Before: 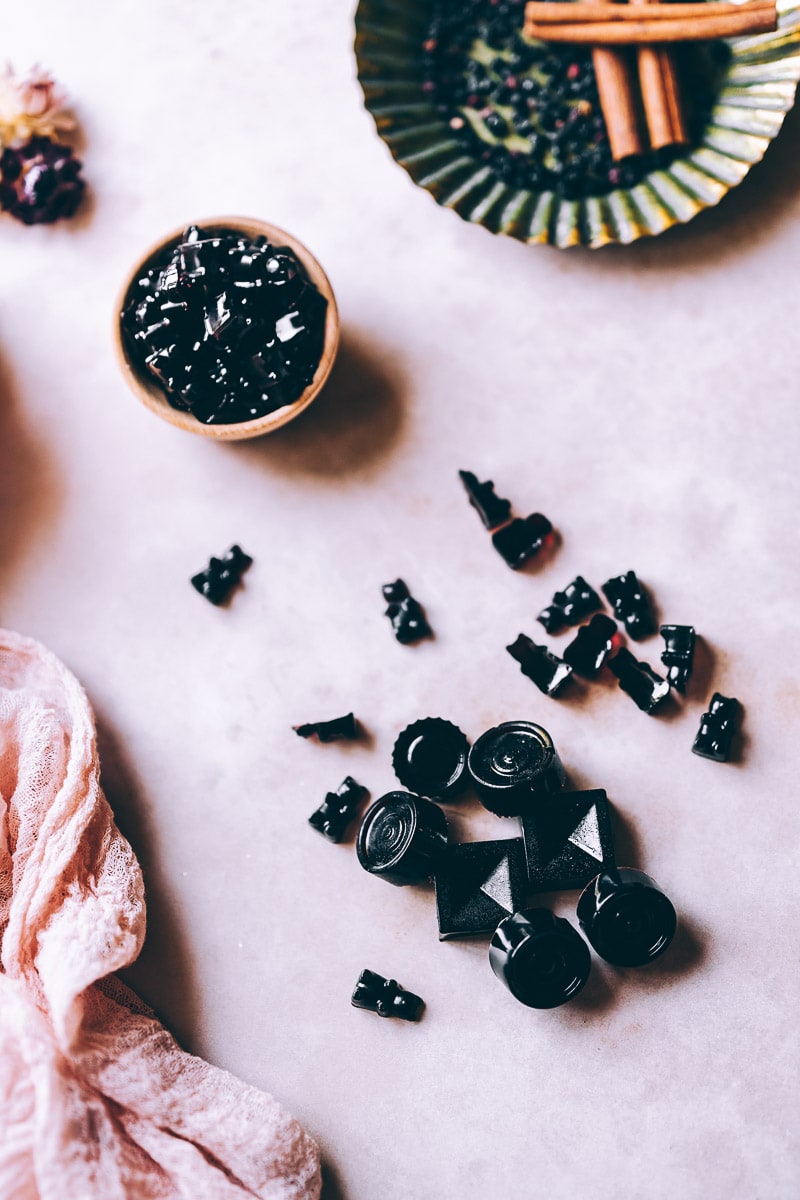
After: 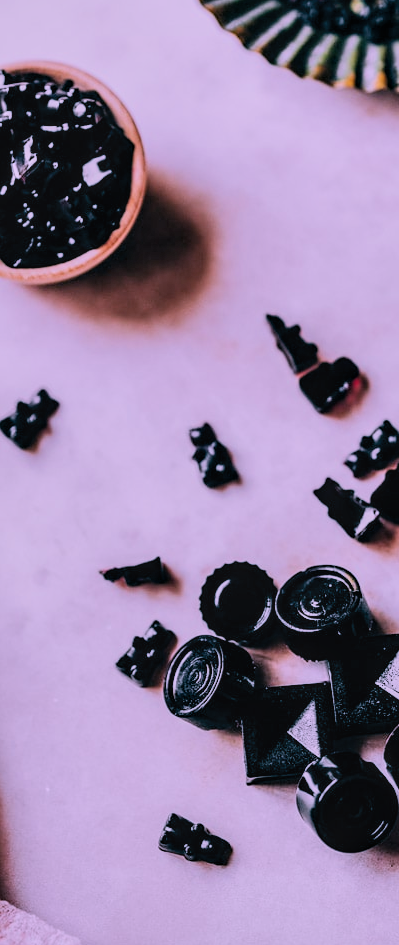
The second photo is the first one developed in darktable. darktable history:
crop and rotate: angle 0.022°, left 24.226%, top 13.045%, right 25.848%, bottom 8.217%
exposure: black level correction 0.007, exposure 0.159 EV, compensate exposure bias true, compensate highlight preservation false
color correction: highlights a* 15.94, highlights b* -20.72
filmic rgb: black relative exposure -7.23 EV, white relative exposure 5.39 EV, hardness 3.02, color science v6 (2022)
local contrast: on, module defaults
shadows and highlights: soften with gaussian
